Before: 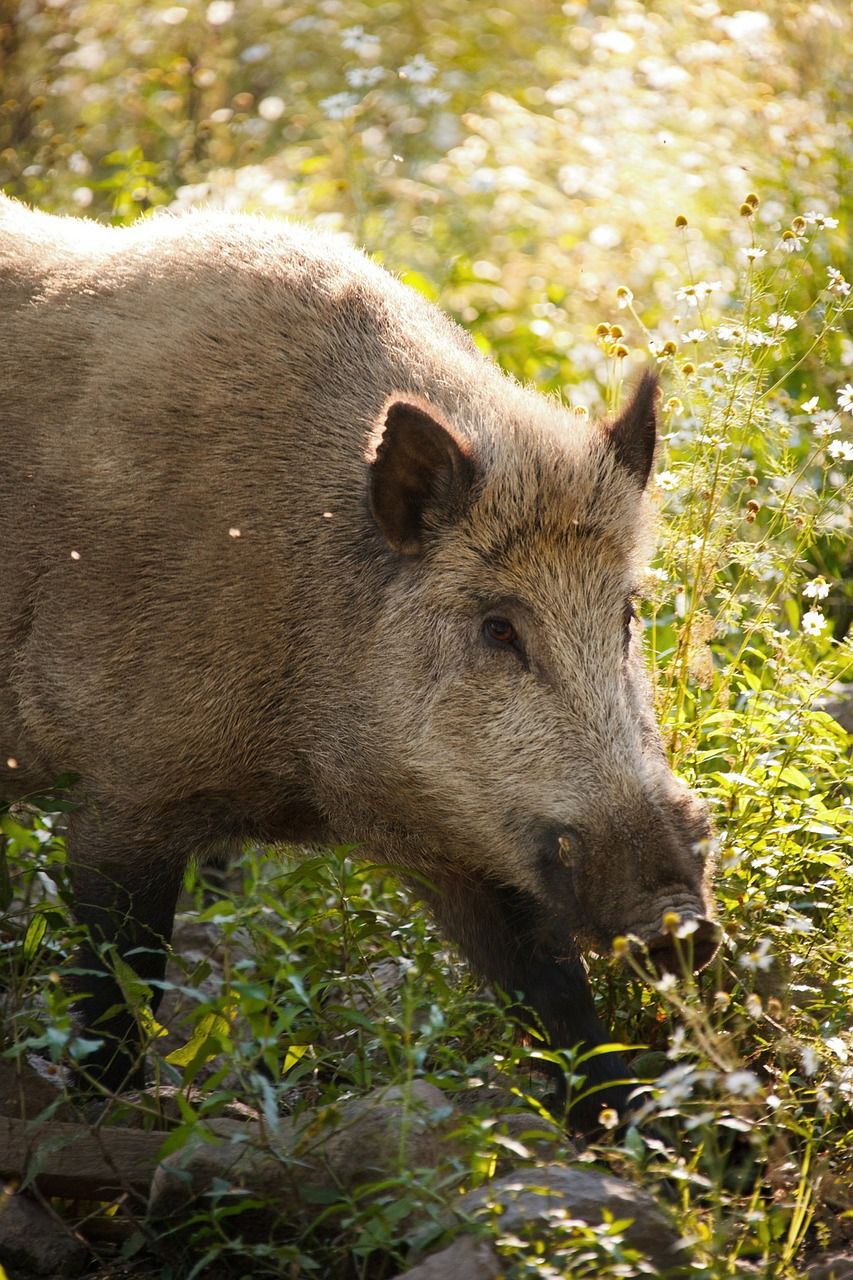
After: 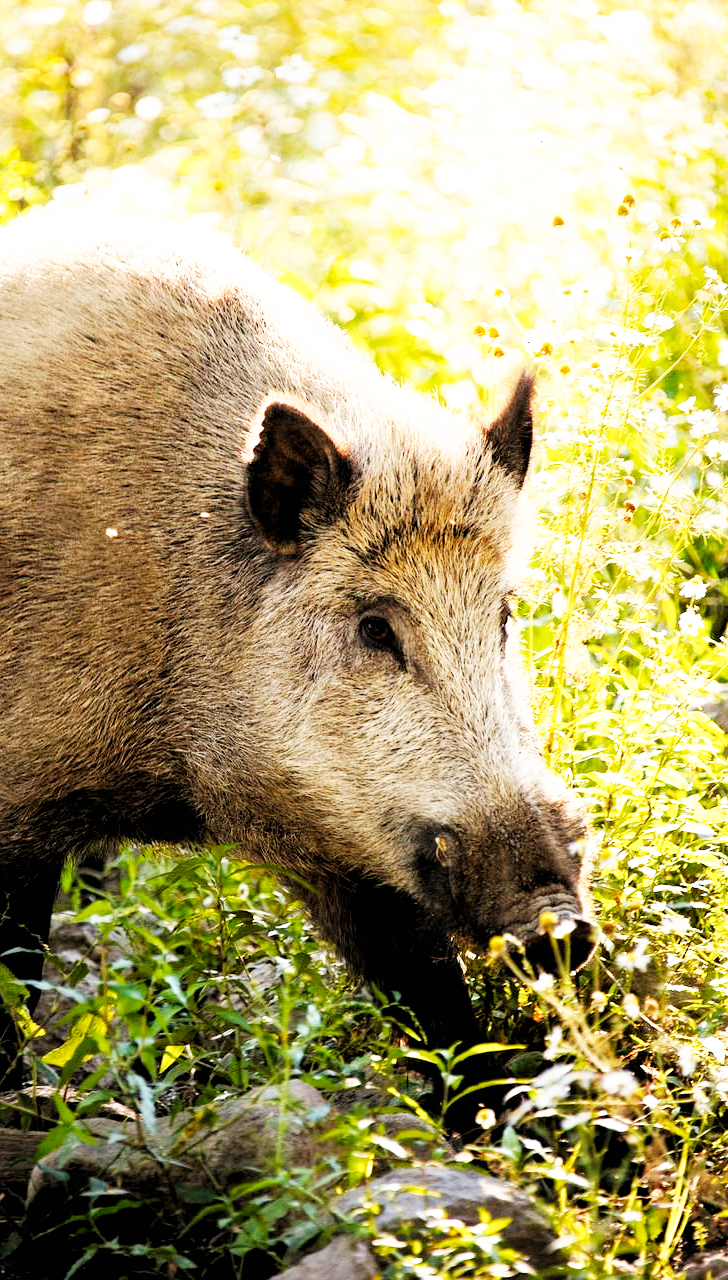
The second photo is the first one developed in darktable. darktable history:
base curve: curves: ch0 [(0, 0) (0.007, 0.004) (0.027, 0.03) (0.046, 0.07) (0.207, 0.54) (0.442, 0.872) (0.673, 0.972) (1, 1)], preserve colors none
rgb levels: levels [[0.013, 0.434, 0.89], [0, 0.5, 1], [0, 0.5, 1]]
crop and rotate: left 14.584%
